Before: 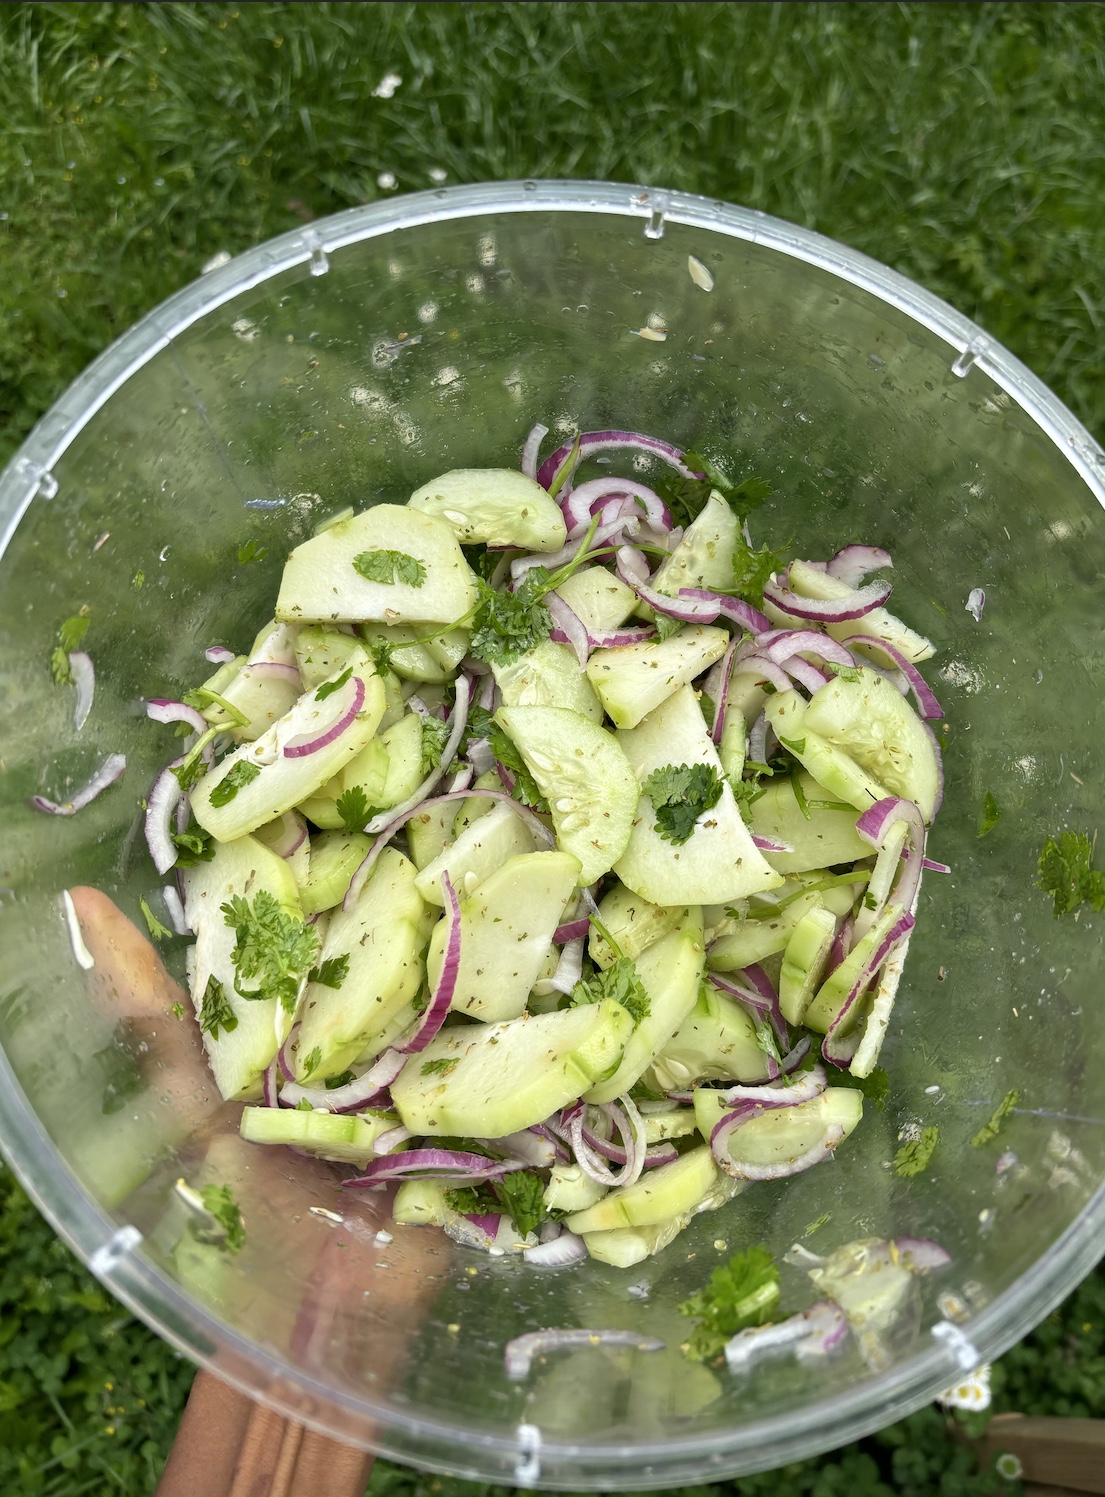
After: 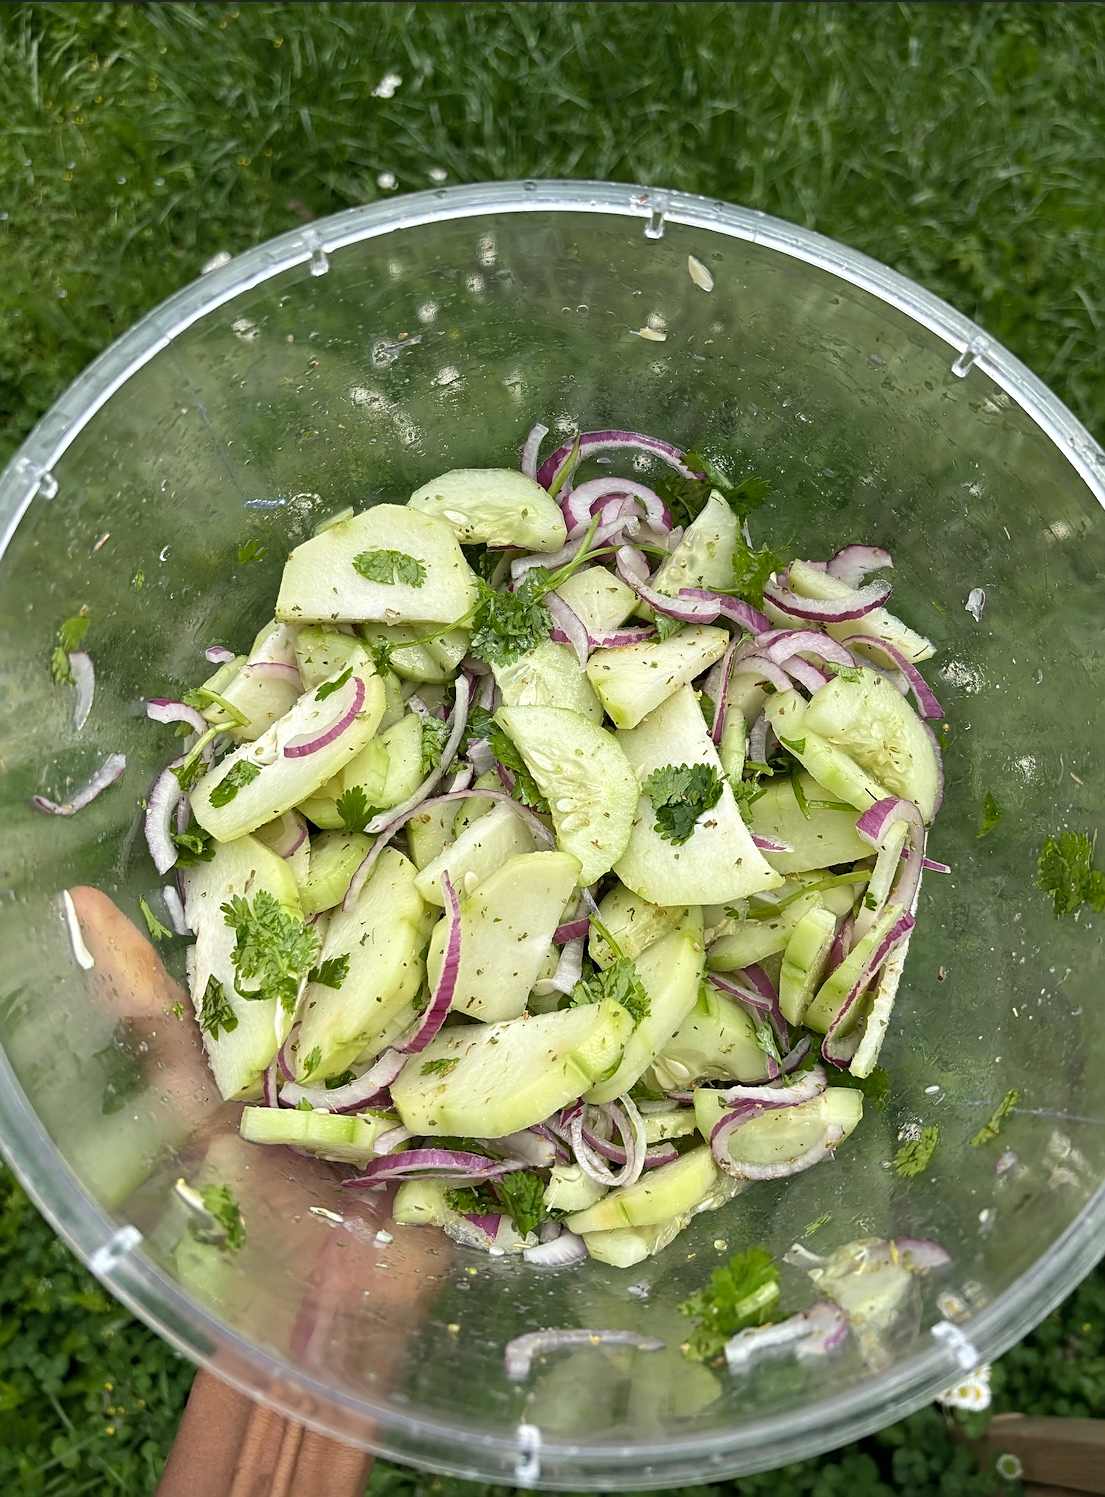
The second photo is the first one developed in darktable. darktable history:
color correction: saturation 0.85
sharpen: on, module defaults
